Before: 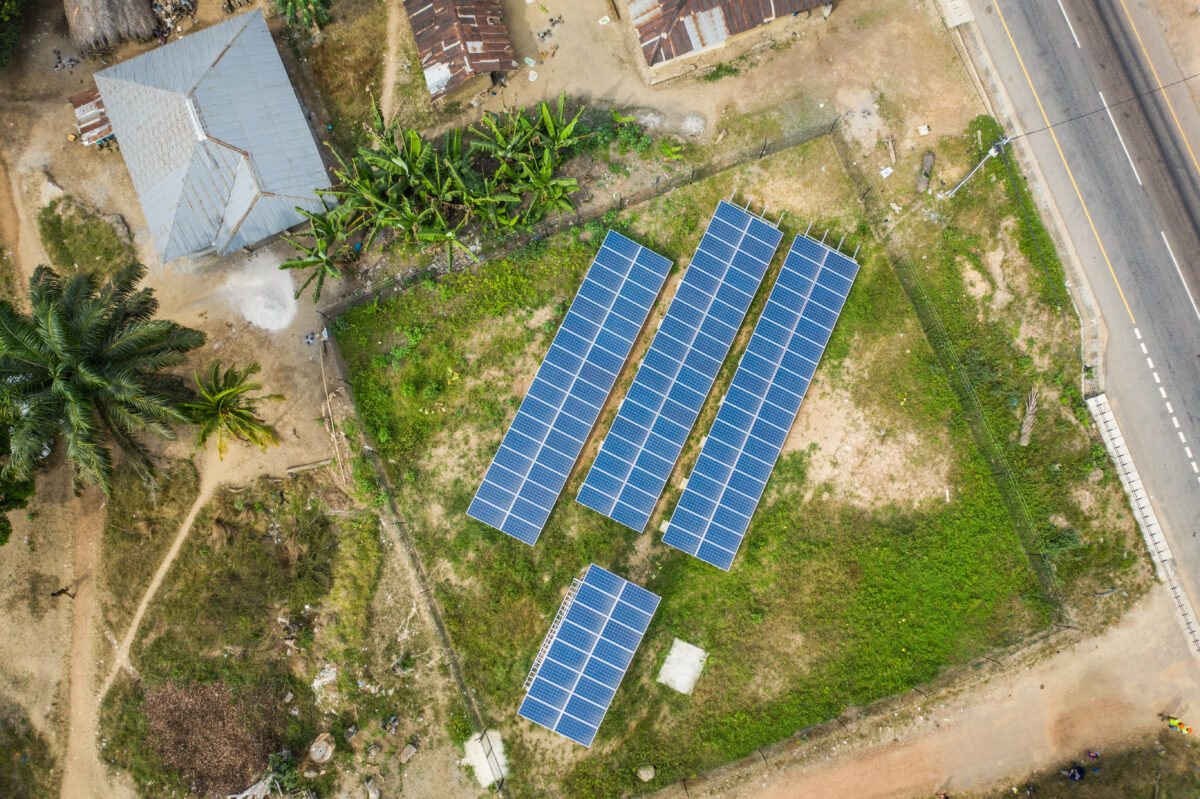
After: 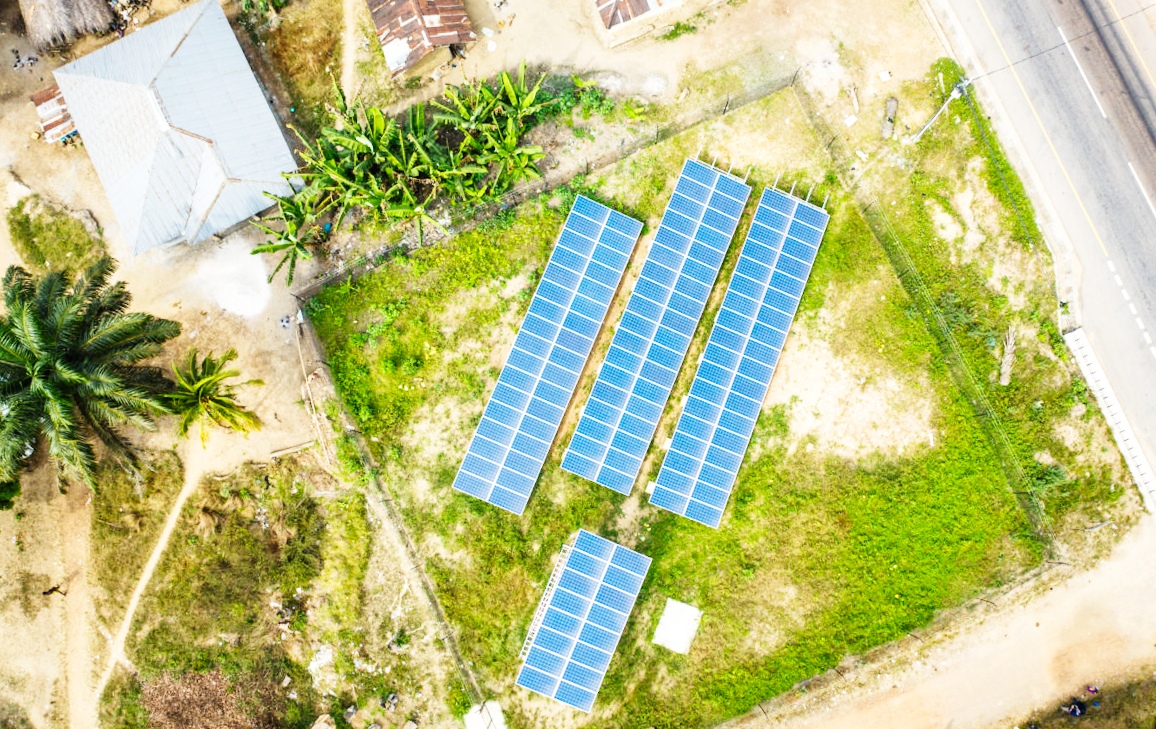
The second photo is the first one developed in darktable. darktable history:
rotate and perspective: rotation -3.52°, crop left 0.036, crop right 0.964, crop top 0.081, crop bottom 0.919
base curve: curves: ch0 [(0, 0.003) (0.001, 0.002) (0.006, 0.004) (0.02, 0.022) (0.048, 0.086) (0.094, 0.234) (0.162, 0.431) (0.258, 0.629) (0.385, 0.8) (0.548, 0.918) (0.751, 0.988) (1, 1)], preserve colors none
